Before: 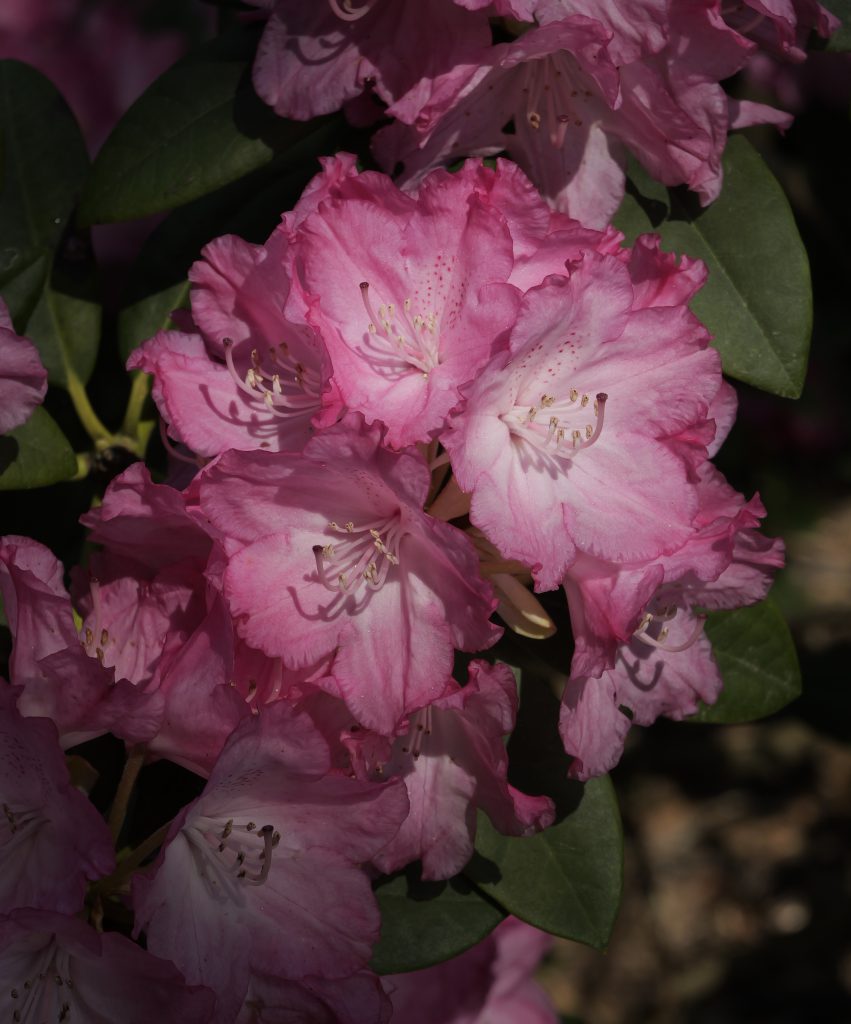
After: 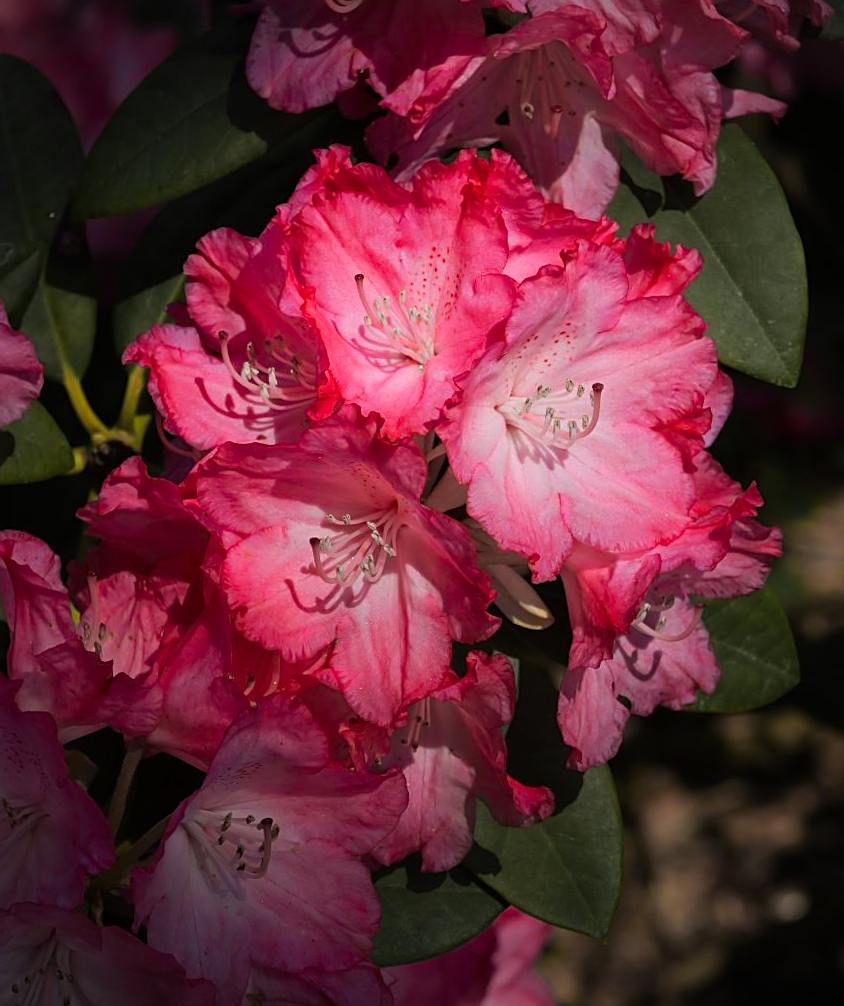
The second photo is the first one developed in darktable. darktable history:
vignetting: fall-off start 92.6%, brightness -0.52, saturation -0.51, center (-0.012, 0)
rotate and perspective: rotation -0.45°, automatic cropping original format, crop left 0.008, crop right 0.992, crop top 0.012, crop bottom 0.988
tone curve: curves: ch0 [(0, 0) (0.003, 0.003) (0.011, 0.011) (0.025, 0.025) (0.044, 0.045) (0.069, 0.07) (0.1, 0.1) (0.136, 0.137) (0.177, 0.179) (0.224, 0.226) (0.277, 0.279) (0.335, 0.338) (0.399, 0.402) (0.468, 0.472) (0.543, 0.547) (0.623, 0.628) (0.709, 0.715) (0.801, 0.807) (0.898, 0.902) (1, 1)], preserve colors none
color zones: curves: ch0 [(0.257, 0.558) (0.75, 0.565)]; ch1 [(0.004, 0.857) (0.14, 0.416) (0.257, 0.695) (0.442, 0.032) (0.736, 0.266) (0.891, 0.741)]; ch2 [(0, 0.623) (0.112, 0.436) (0.271, 0.474) (0.516, 0.64) (0.743, 0.286)]
sharpen: on, module defaults
